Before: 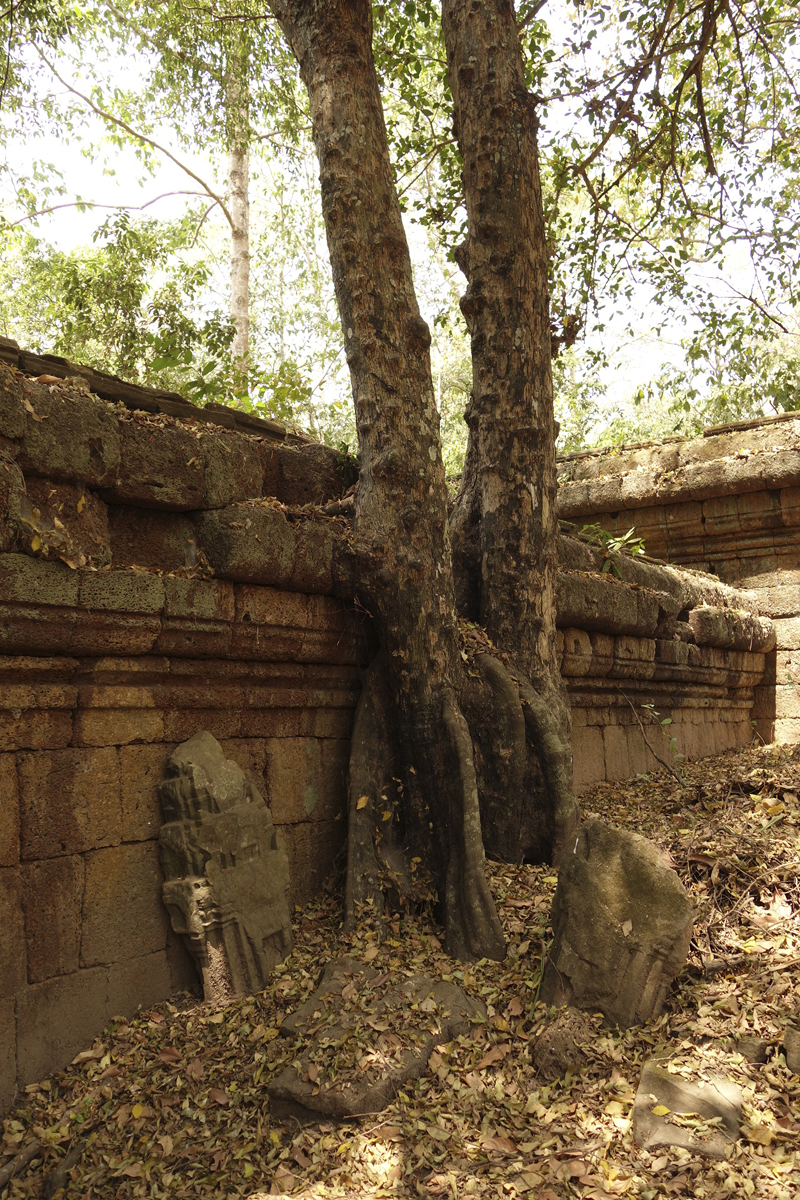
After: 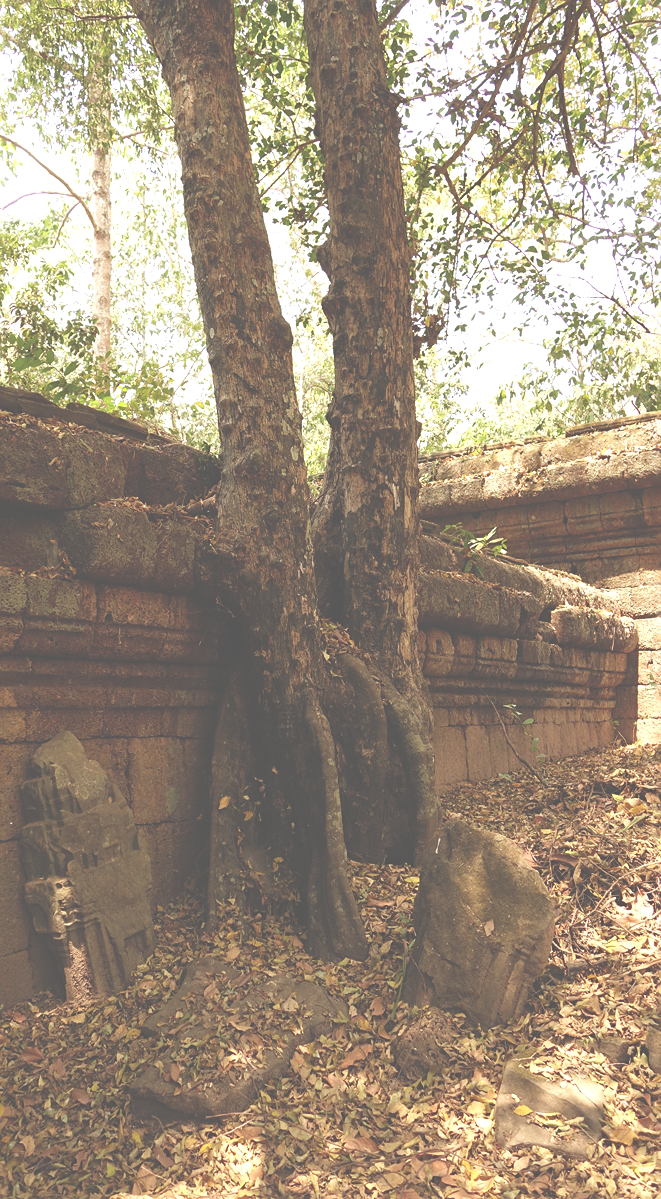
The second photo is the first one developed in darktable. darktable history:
crop: left 17.307%, bottom 0.029%
exposure: black level correction -0.086, compensate exposure bias true, compensate highlight preservation false
sharpen: amount 0.215
